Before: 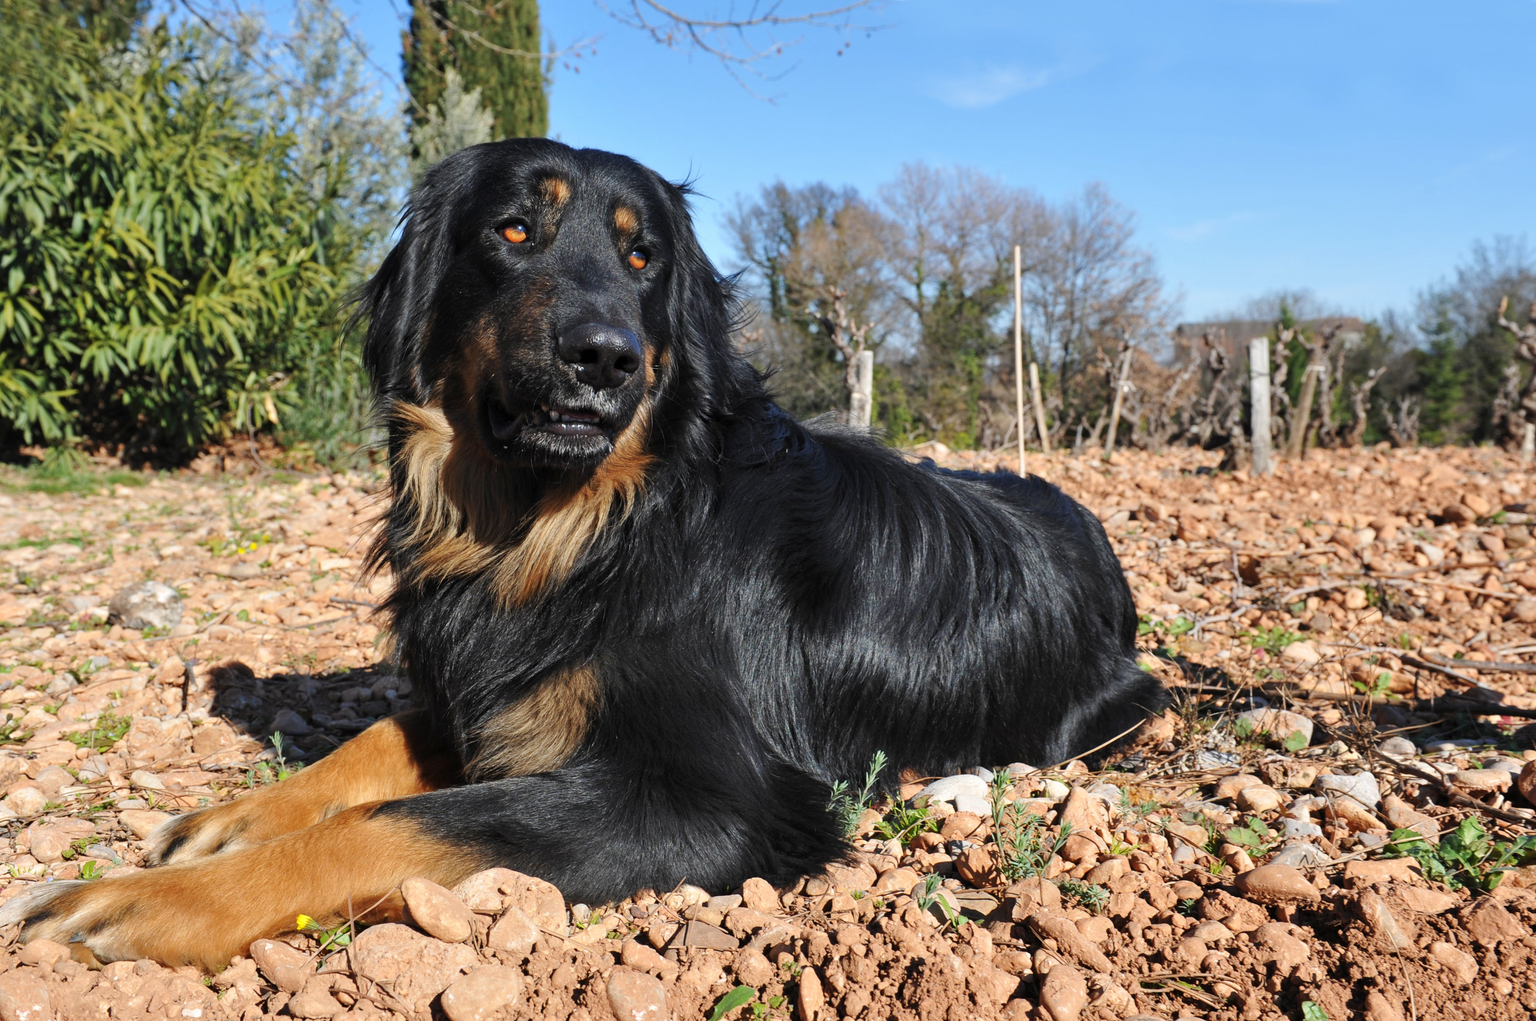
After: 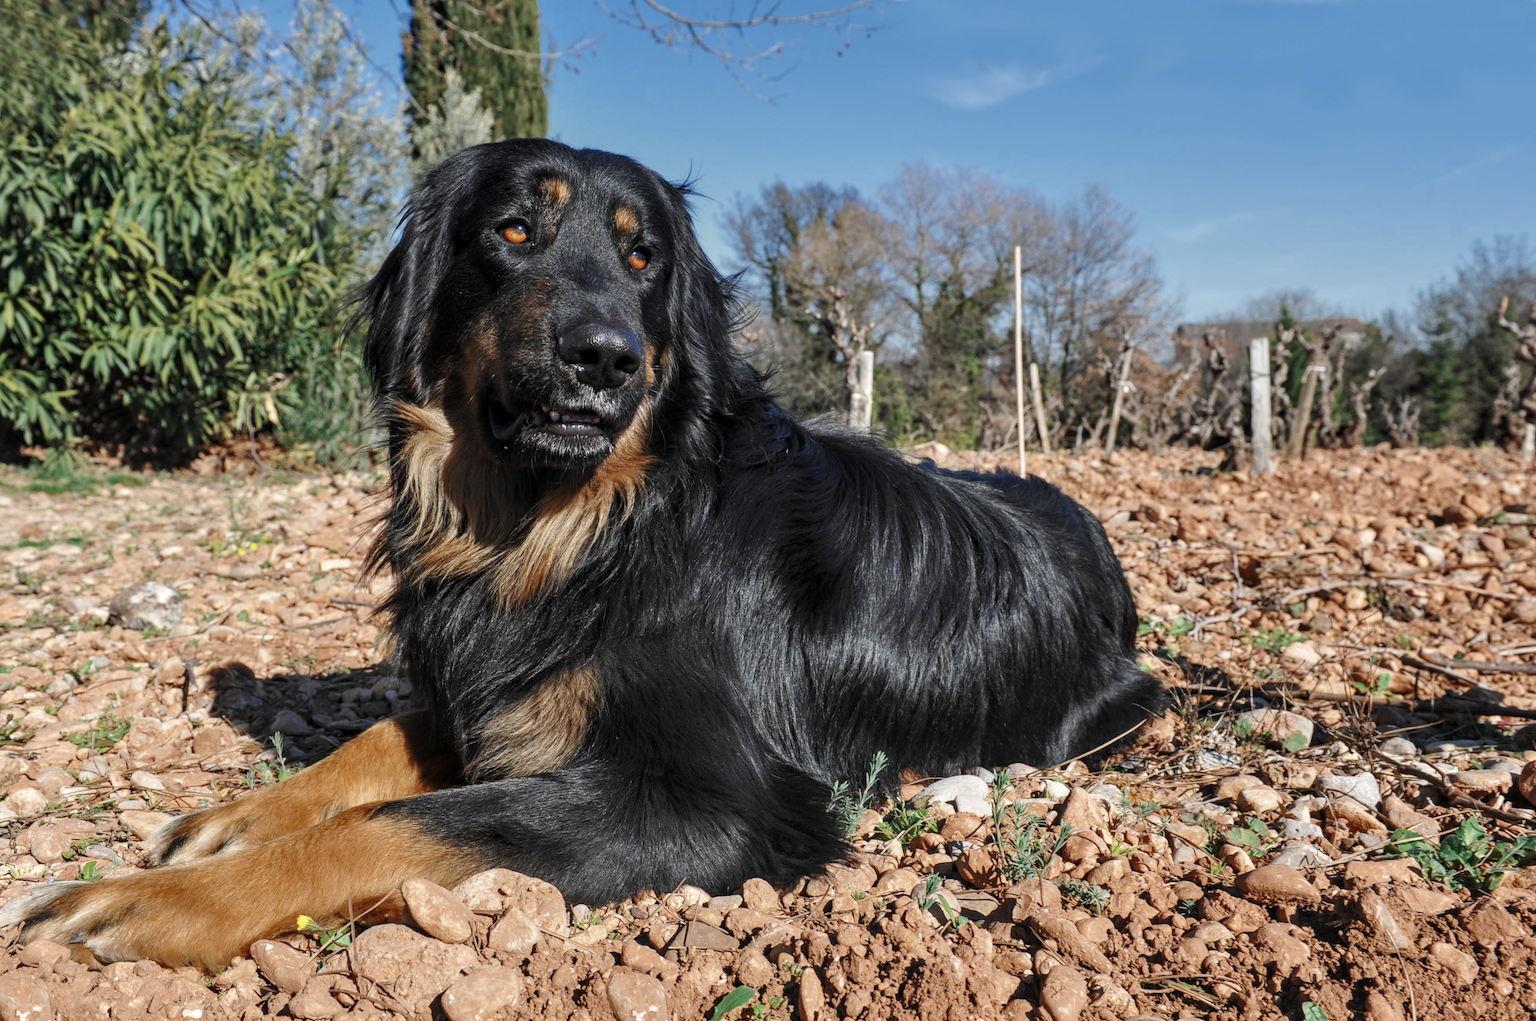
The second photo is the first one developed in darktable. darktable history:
local contrast: on, module defaults
color zones: curves: ch0 [(0, 0.5) (0.125, 0.4) (0.25, 0.5) (0.375, 0.4) (0.5, 0.4) (0.625, 0.35) (0.75, 0.35) (0.875, 0.5)]; ch1 [(0, 0.35) (0.125, 0.45) (0.25, 0.35) (0.375, 0.35) (0.5, 0.35) (0.625, 0.35) (0.75, 0.45) (0.875, 0.35)]; ch2 [(0, 0.6) (0.125, 0.5) (0.25, 0.5) (0.375, 0.6) (0.5, 0.6) (0.625, 0.5) (0.75, 0.5) (0.875, 0.5)]
